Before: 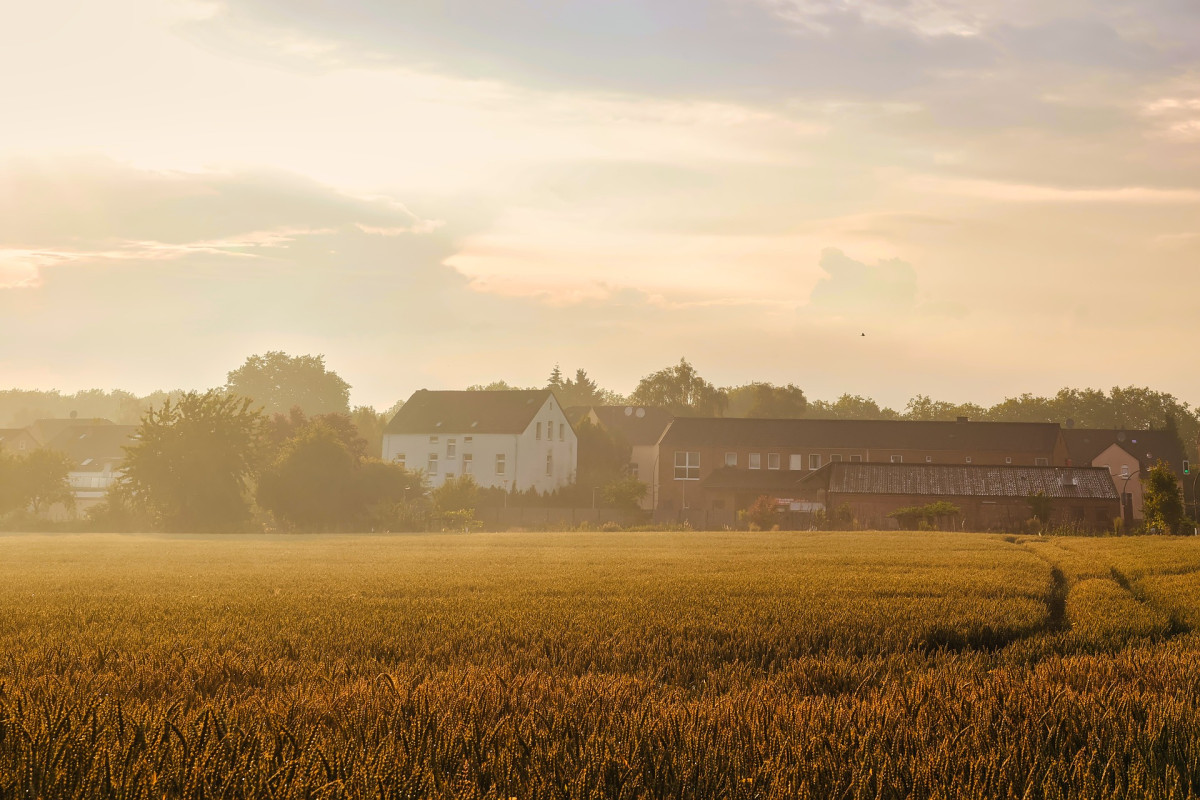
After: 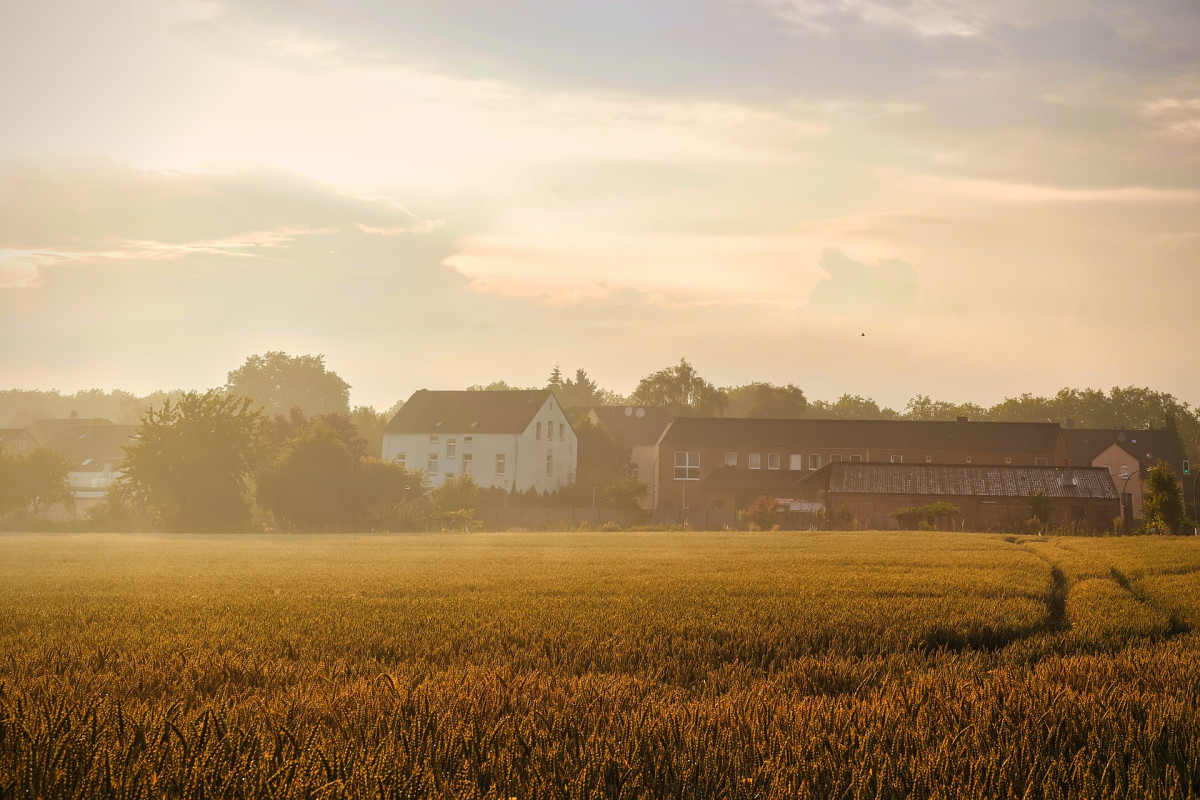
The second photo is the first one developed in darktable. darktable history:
vignetting: fall-off radius 60.91%, saturation -0.025, unbound false
